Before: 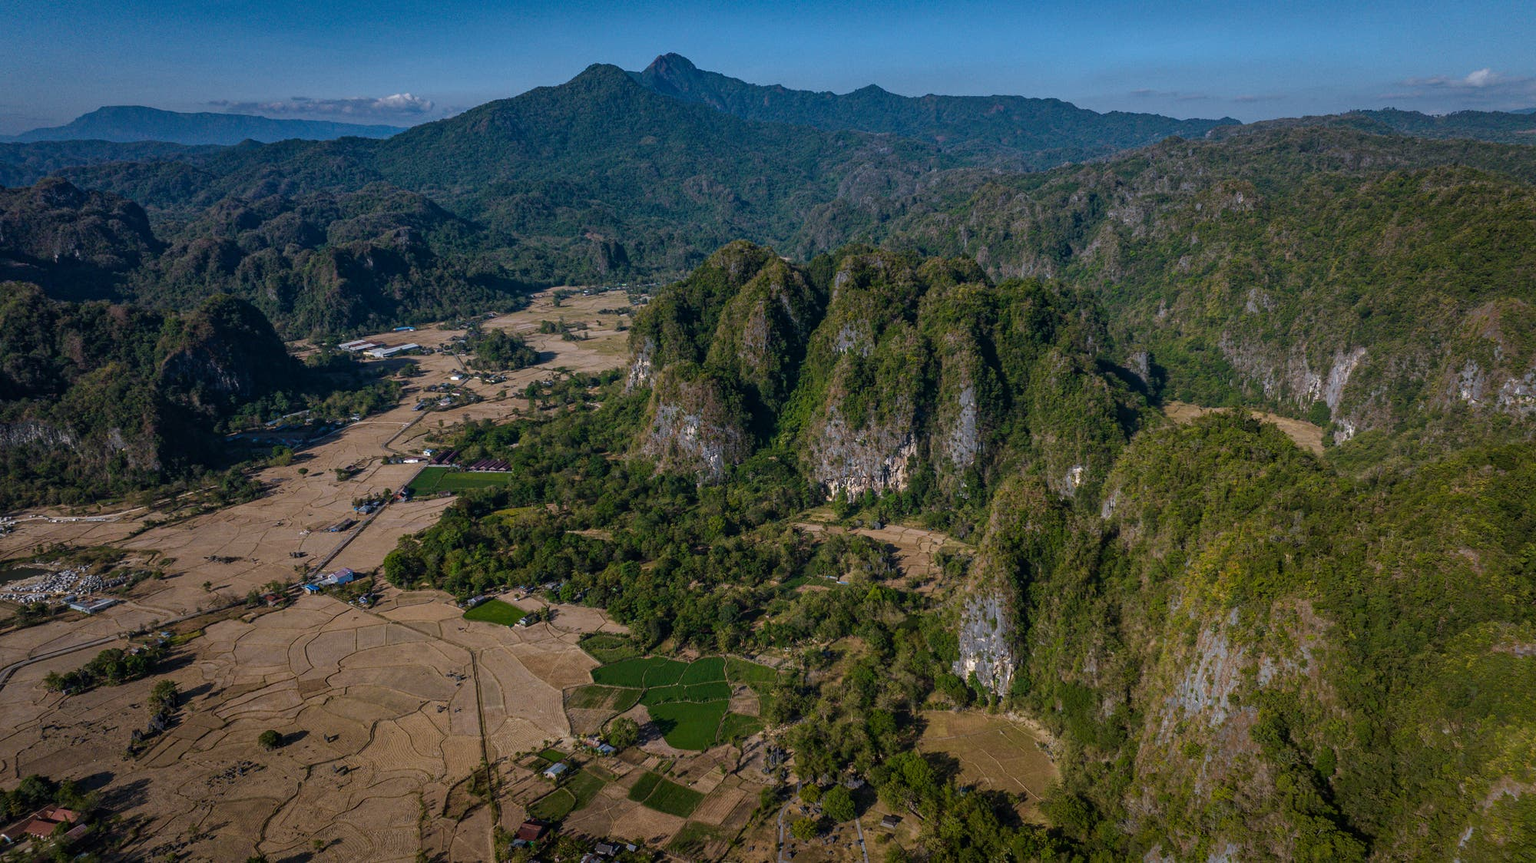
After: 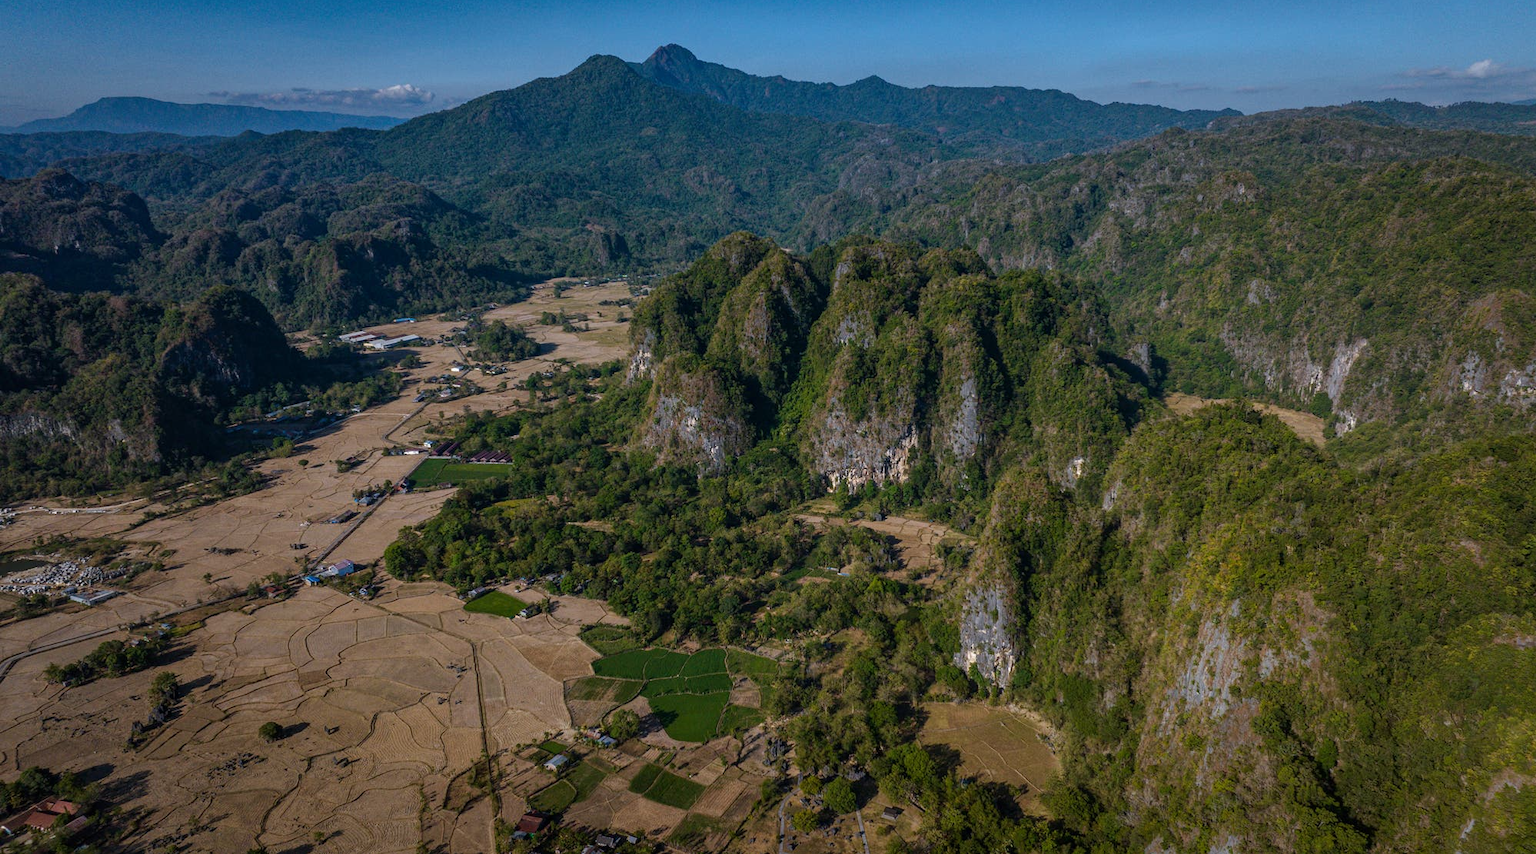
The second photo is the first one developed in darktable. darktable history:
crop: top 1.149%, right 0.071%
